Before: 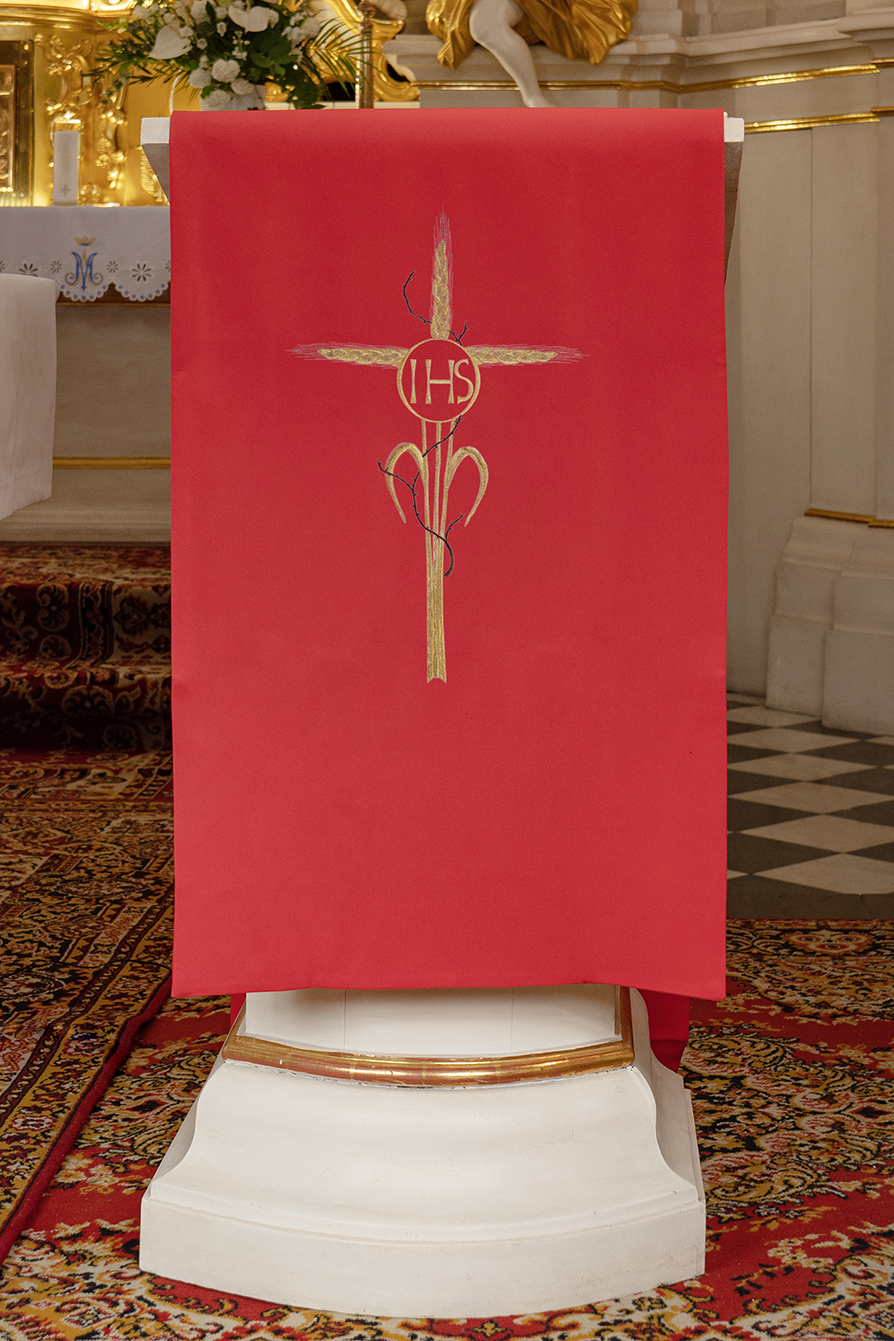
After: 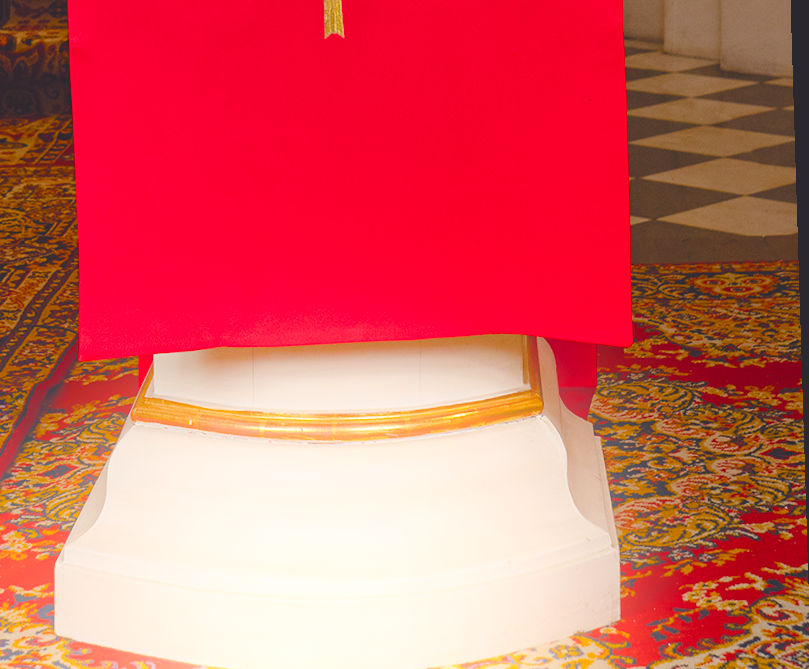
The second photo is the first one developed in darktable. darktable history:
rotate and perspective: rotation -1.77°, lens shift (horizontal) 0.004, automatic cropping off
bloom: on, module defaults
crop and rotate: left 13.306%, top 48.129%, bottom 2.928%
white balance: red 0.984, blue 1.059
color balance rgb: shadows lift › chroma 3%, shadows lift › hue 280.8°, power › hue 330°, highlights gain › chroma 3%, highlights gain › hue 75.6°, global offset › luminance 1.5%, perceptual saturation grading › global saturation 20%, perceptual saturation grading › highlights -25%, perceptual saturation grading › shadows 50%, global vibrance 30%
contrast brightness saturation: brightness 0.09, saturation 0.19
